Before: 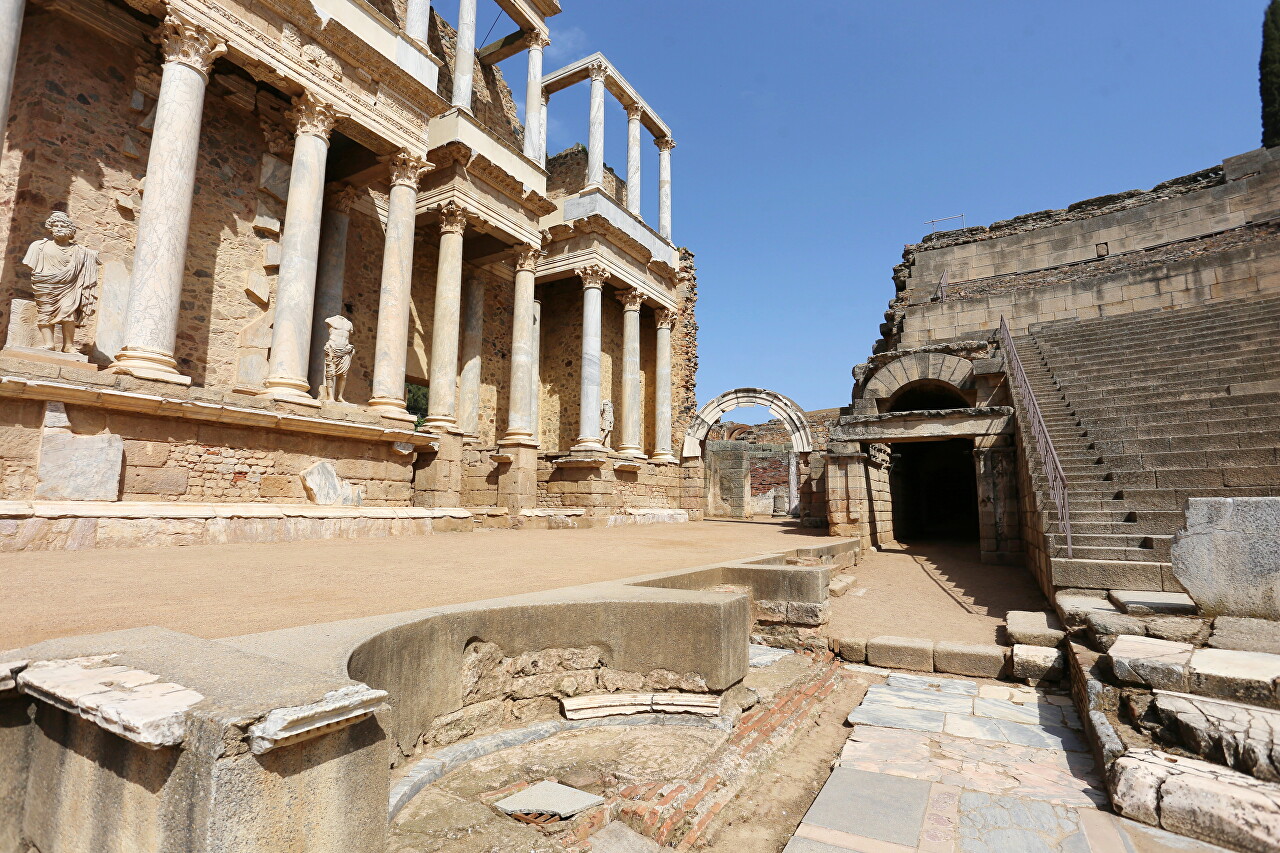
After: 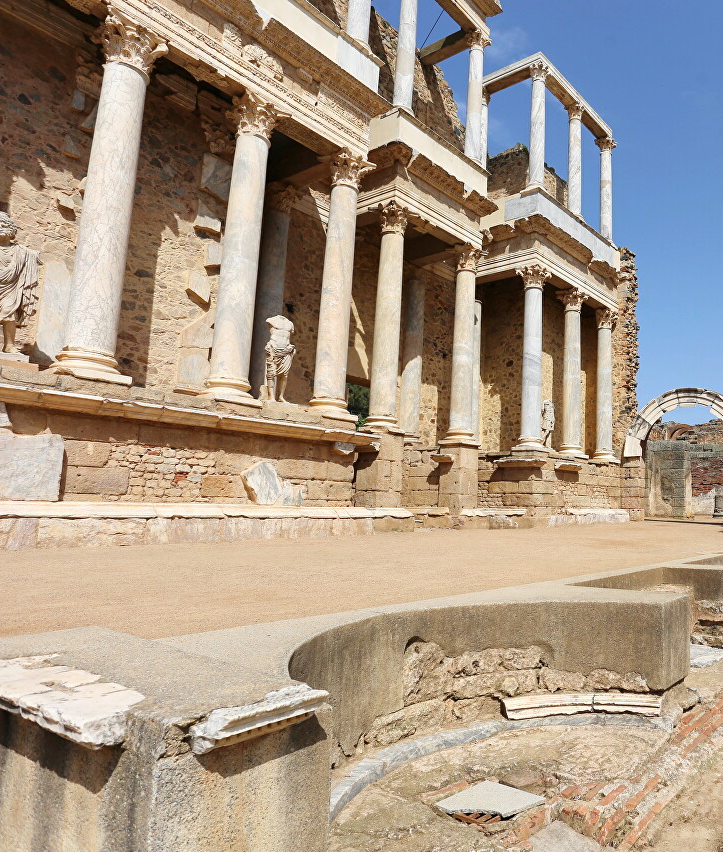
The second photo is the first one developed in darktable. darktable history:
crop: left 4.666%, right 38.836%
